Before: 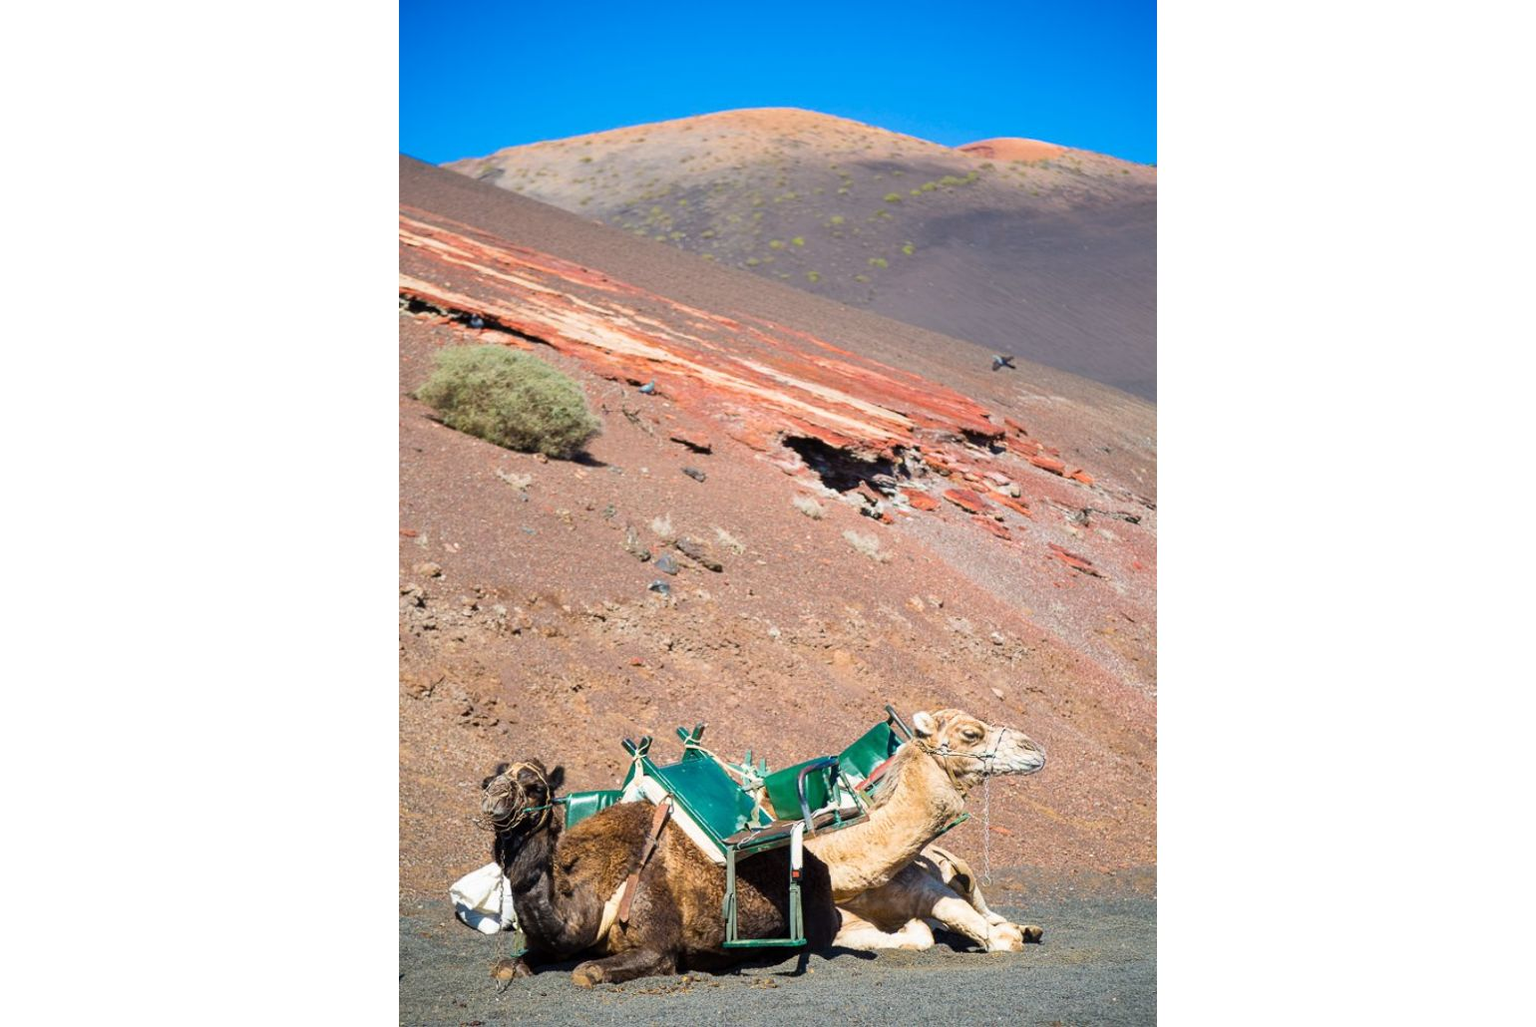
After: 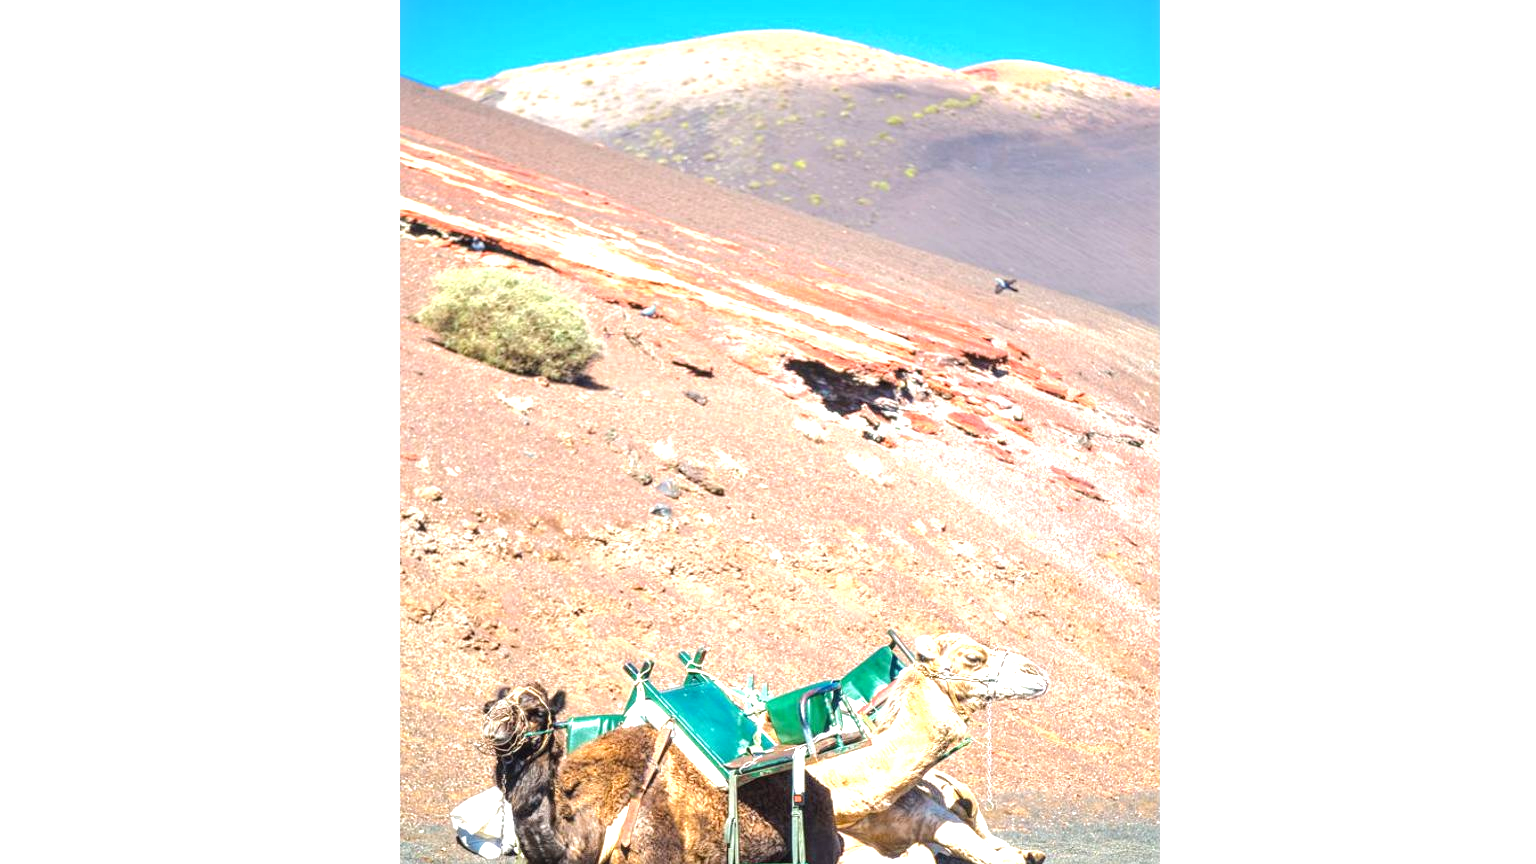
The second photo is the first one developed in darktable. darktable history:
base curve: curves: ch0 [(0, 0) (0.262, 0.32) (0.722, 0.705) (1, 1)]
exposure: black level correction 0, exposure 1.2 EV, compensate exposure bias true, compensate highlight preservation false
crop: top 7.625%, bottom 8.027%
local contrast: on, module defaults
